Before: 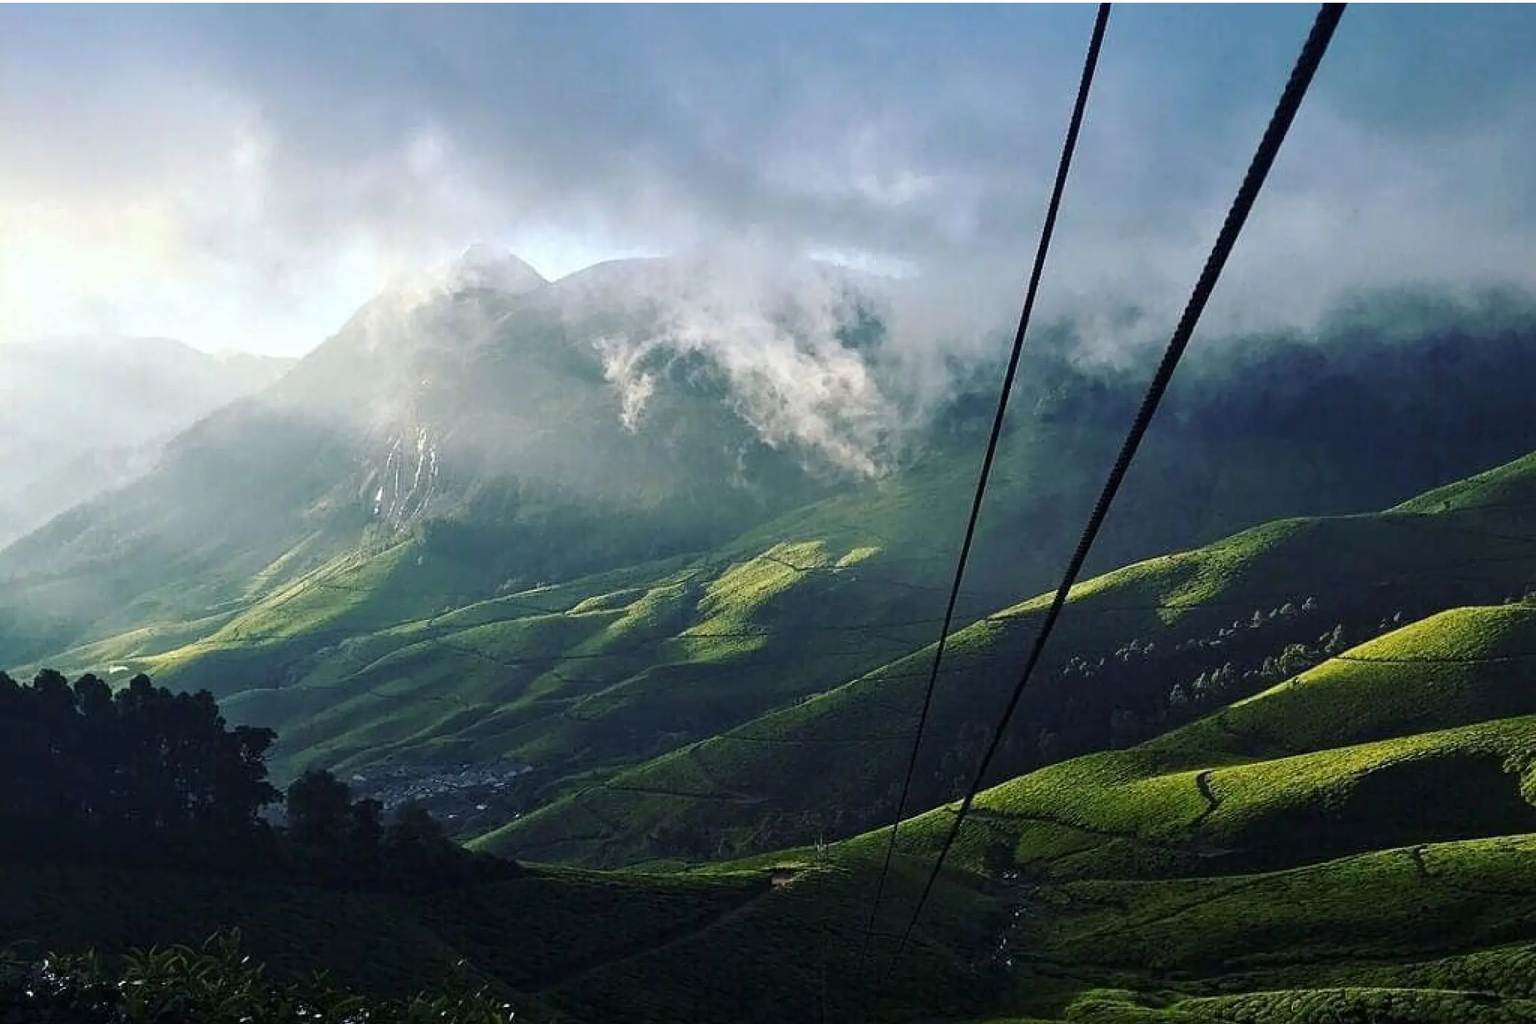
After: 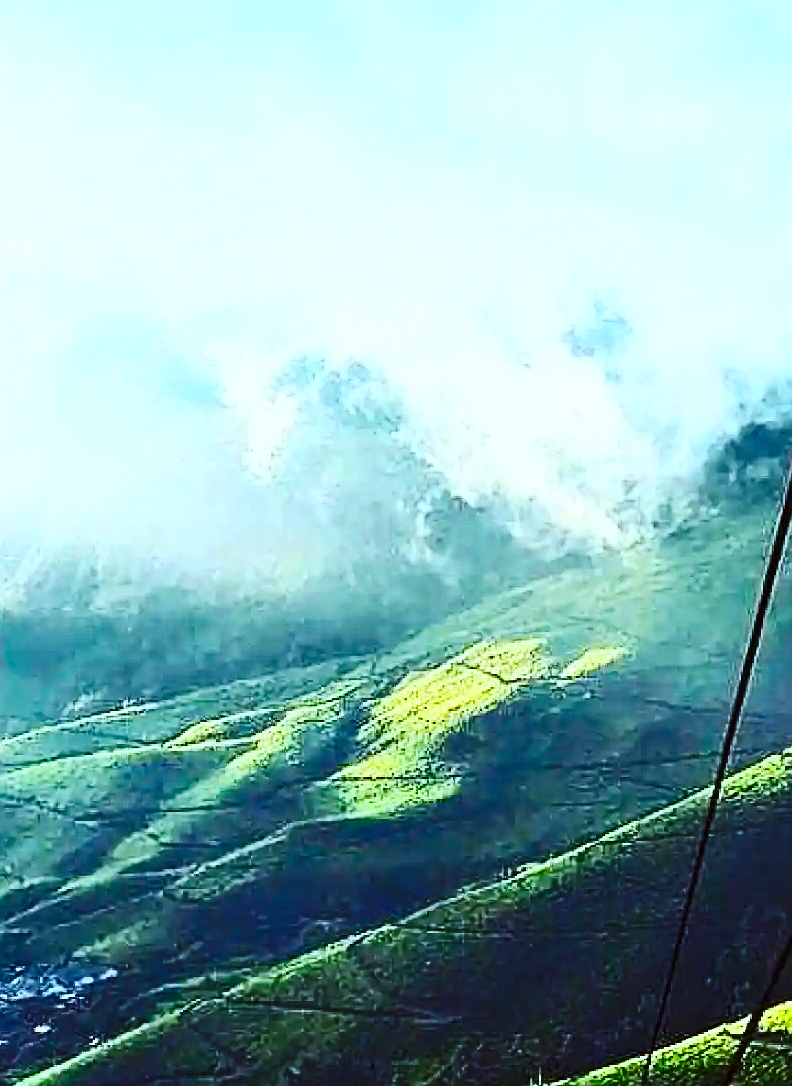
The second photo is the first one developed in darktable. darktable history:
white balance: emerald 1
color correction: highlights a* -4.98, highlights b* -3.76, shadows a* 3.83, shadows b* 4.08
tone equalizer: -7 EV -0.63 EV, -6 EV 1 EV, -5 EV -0.45 EV, -4 EV 0.43 EV, -3 EV 0.41 EV, -2 EV 0.15 EV, -1 EV -0.15 EV, +0 EV -0.39 EV, smoothing diameter 25%, edges refinement/feathering 10, preserve details guided filter
sharpen: on, module defaults
contrast brightness saturation: contrast 0.62, brightness 0.34, saturation 0.14
crop and rotate: left 29.476%, top 10.214%, right 35.32%, bottom 17.333%
color balance rgb: linear chroma grading › shadows -8%, linear chroma grading › global chroma 10%, perceptual saturation grading › global saturation 2%, perceptual saturation grading › highlights -2%, perceptual saturation grading › mid-tones 4%, perceptual saturation grading › shadows 8%, perceptual brilliance grading › global brilliance 2%, perceptual brilliance grading › highlights -4%, global vibrance 16%, saturation formula JzAzBz (2021)
base curve: curves: ch0 [(0, 0) (0.028, 0.03) (0.121, 0.232) (0.46, 0.748) (0.859, 0.968) (1, 1)], preserve colors none
